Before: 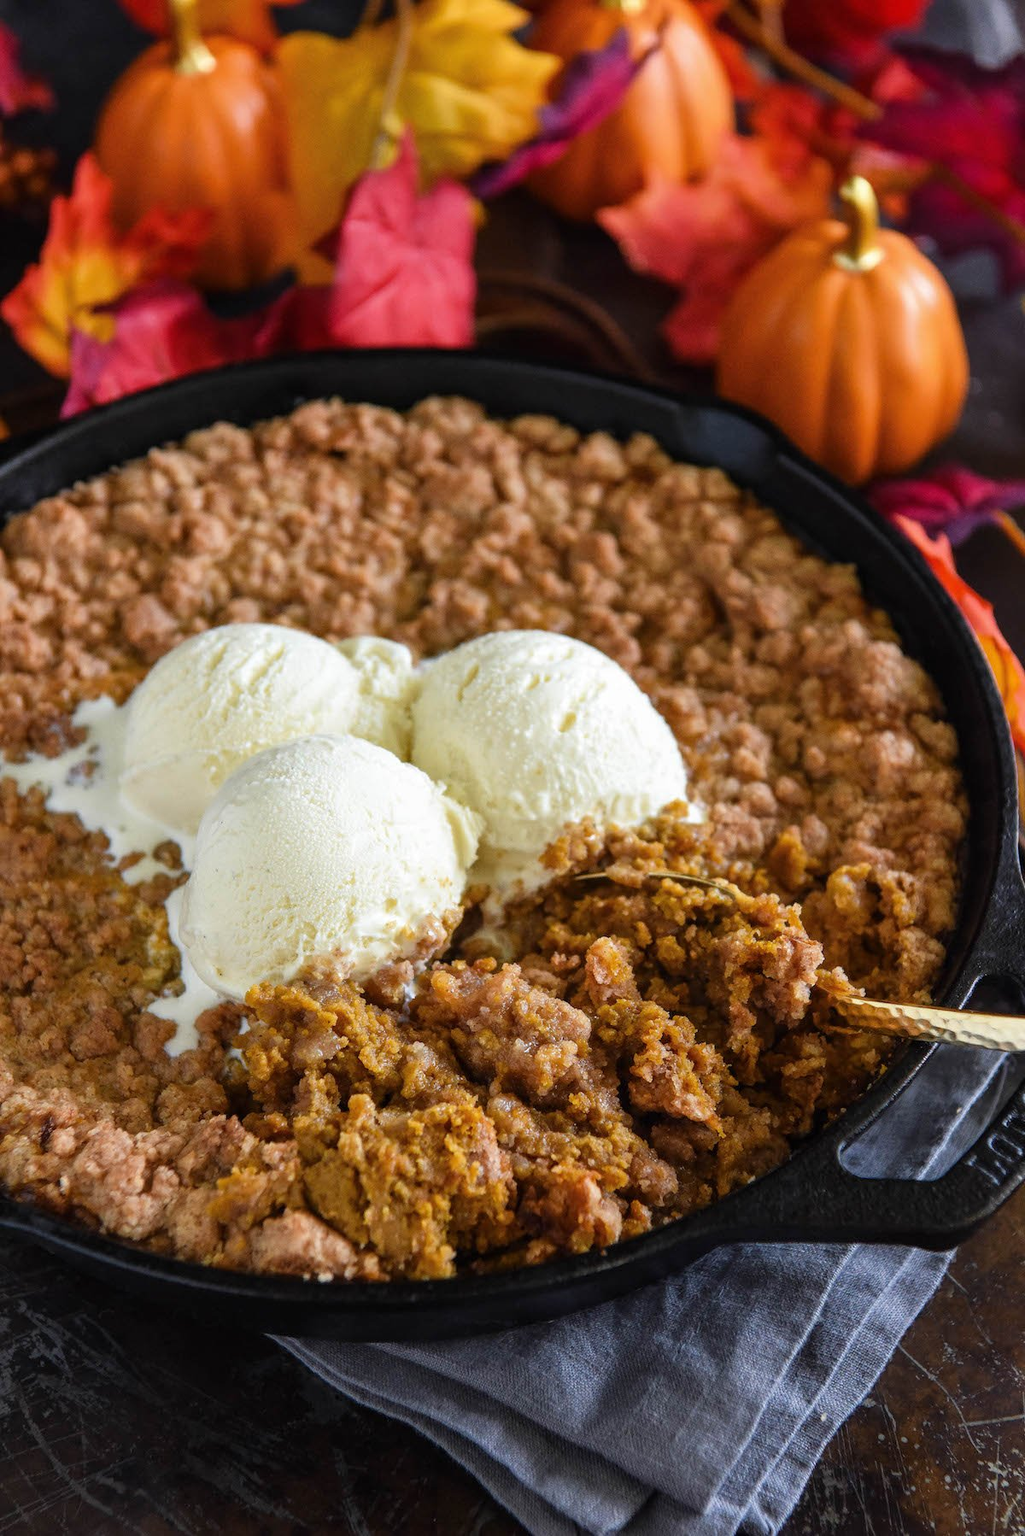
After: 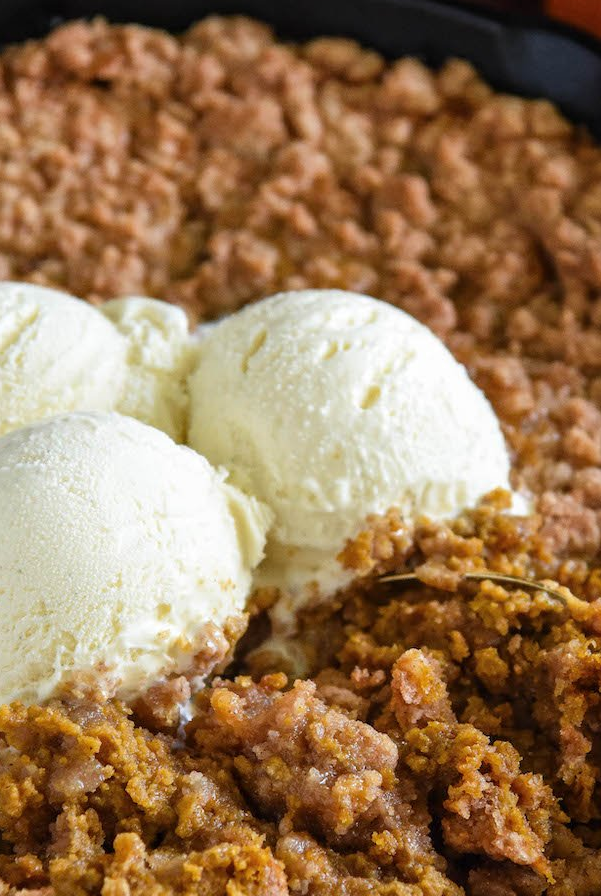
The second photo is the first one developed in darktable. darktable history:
crop: left 24.569%, top 24.96%, right 25.276%, bottom 25.152%
